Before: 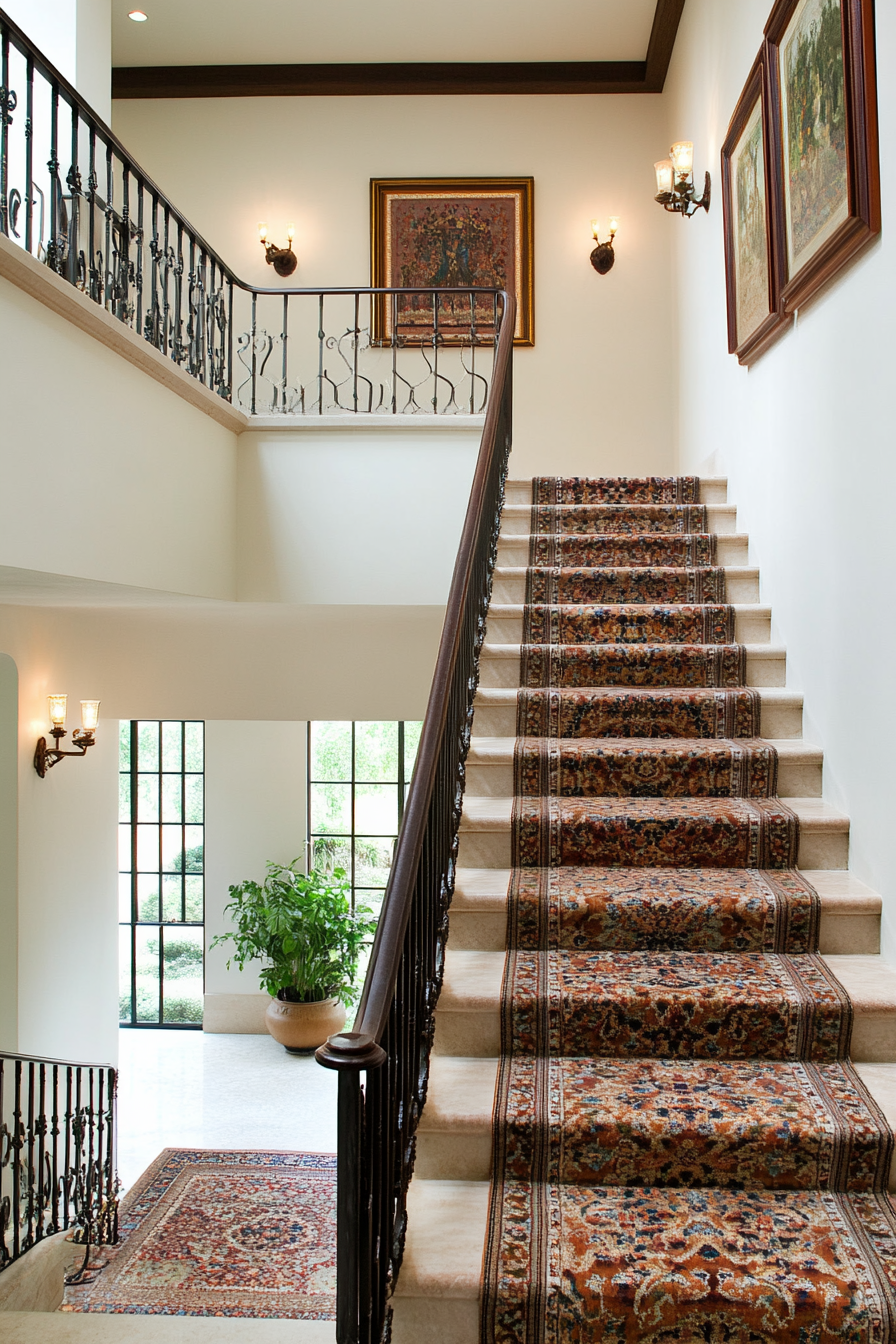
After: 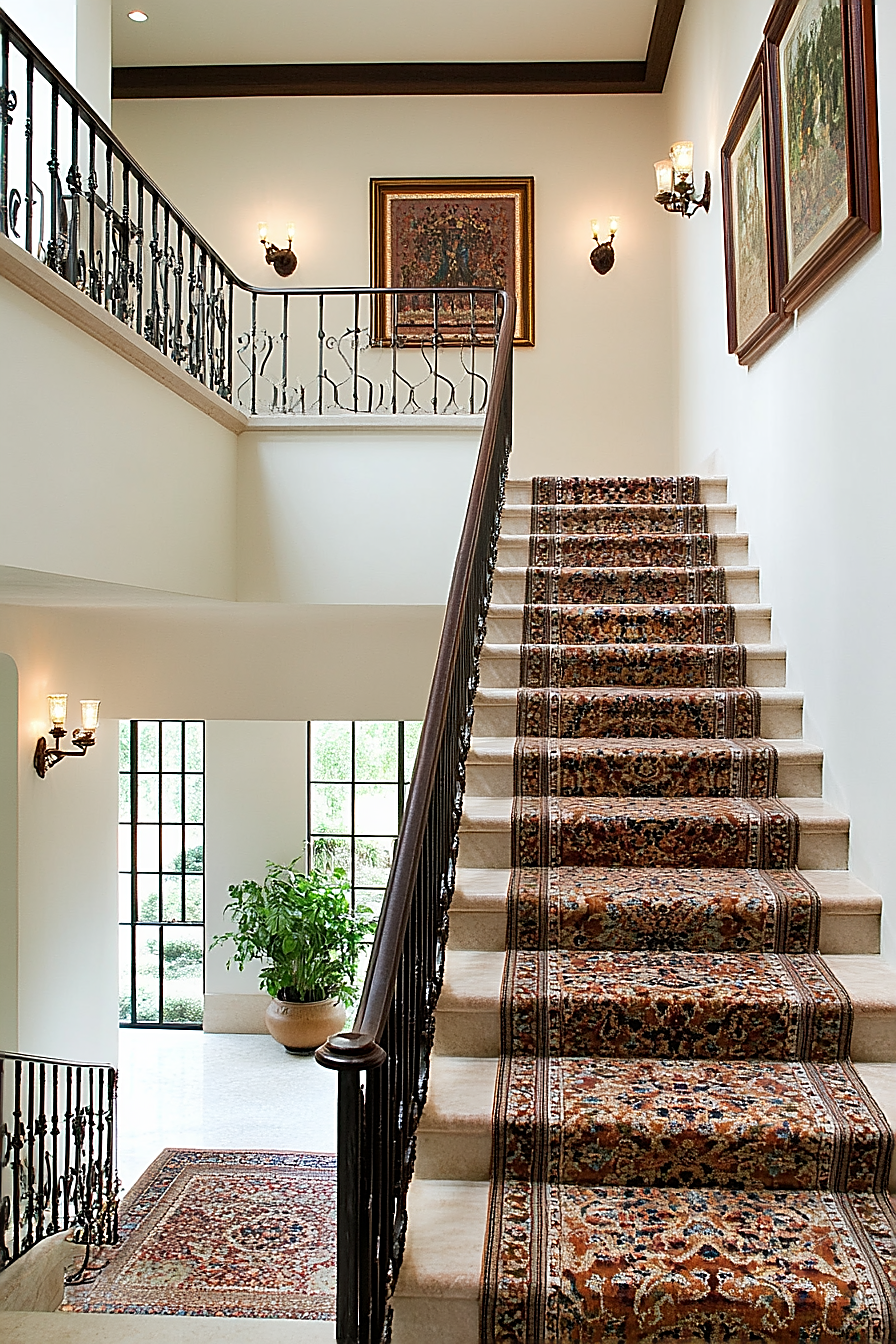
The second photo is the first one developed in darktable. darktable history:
sharpen: radius 1.655, amount 1.298
